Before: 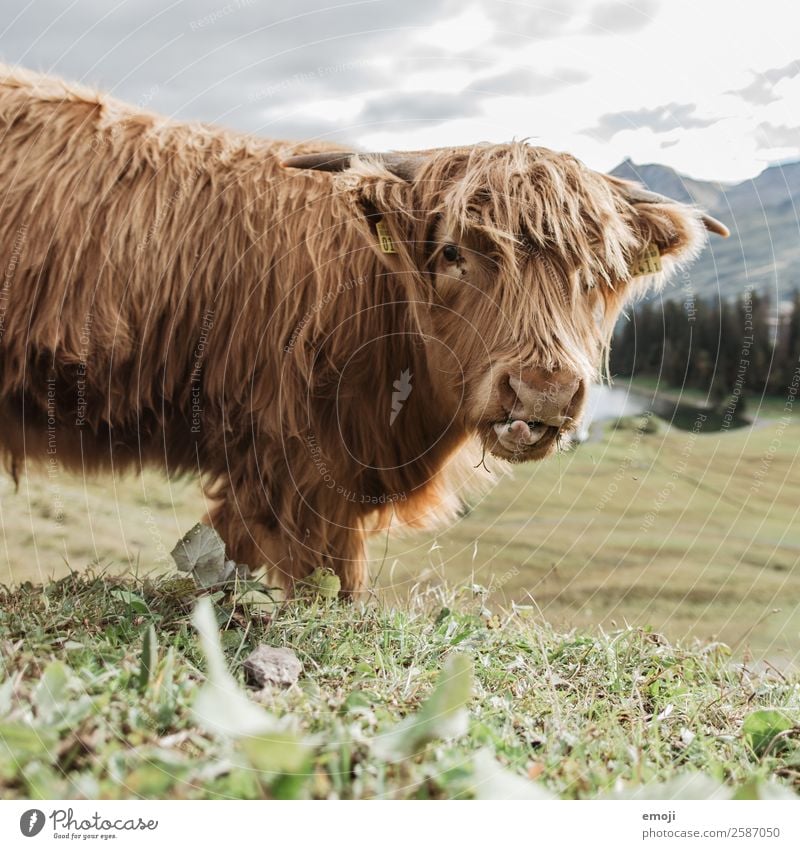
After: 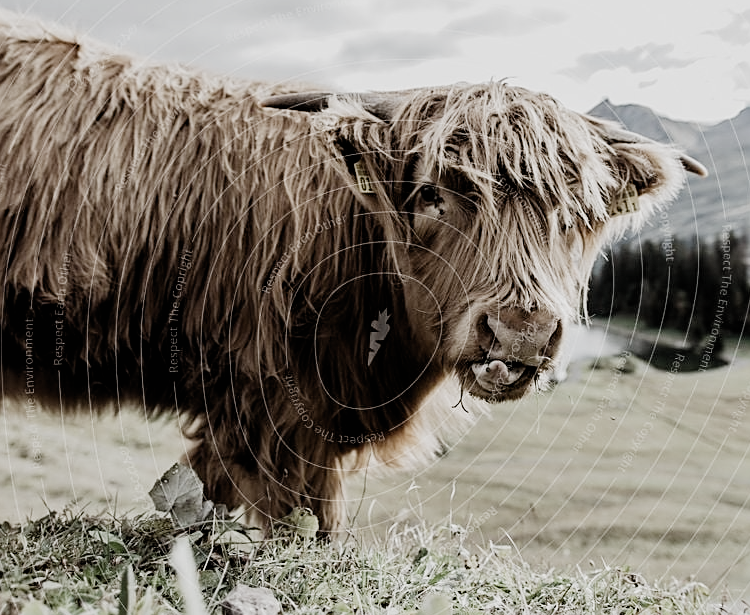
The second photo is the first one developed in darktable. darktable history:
sharpen: on, module defaults
filmic rgb: black relative exposure -5.05 EV, white relative exposure 4 EV, hardness 2.88, contrast 1.301, highlights saturation mix -30.78%, preserve chrominance no, color science v4 (2020), type of noise poissonian
crop: left 2.821%, top 7.179%, right 3.37%, bottom 20.234%
